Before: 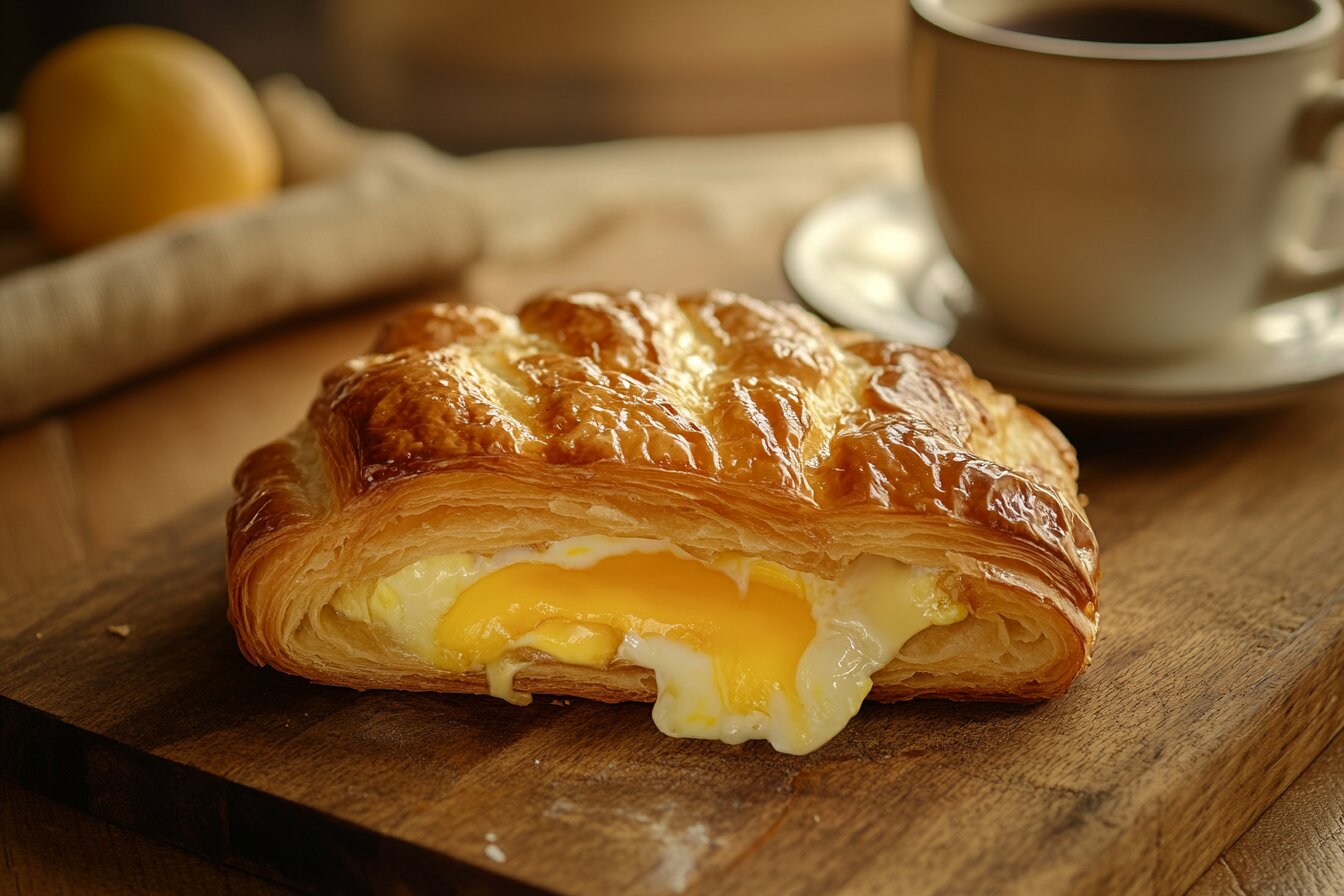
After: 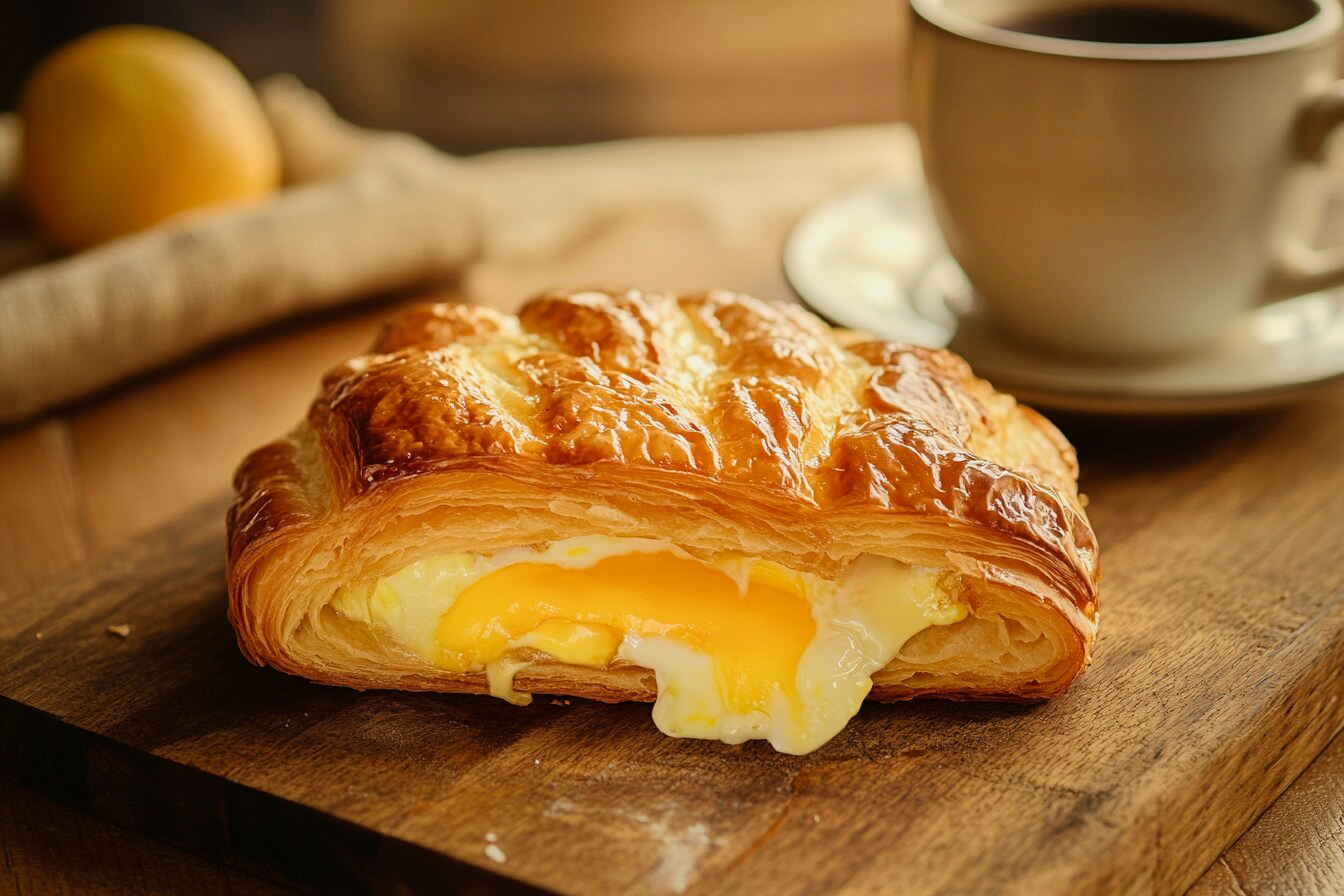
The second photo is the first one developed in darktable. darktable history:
tone curve: curves: ch0 [(0, 0.005) (0.103, 0.097) (0.18, 0.207) (0.384, 0.465) (0.491, 0.585) (0.629, 0.726) (0.84, 0.866) (1, 0.947)]; ch1 [(0, 0) (0.172, 0.123) (0.324, 0.253) (0.396, 0.388) (0.478, 0.461) (0.499, 0.497) (0.532, 0.515) (0.57, 0.584) (0.635, 0.675) (0.805, 0.892) (1, 1)]; ch2 [(0, 0) (0.411, 0.424) (0.496, 0.501) (0.515, 0.507) (0.553, 0.562) (0.604, 0.642) (0.708, 0.768) (0.839, 0.916) (1, 1)], color space Lab, linked channels, preserve colors none
